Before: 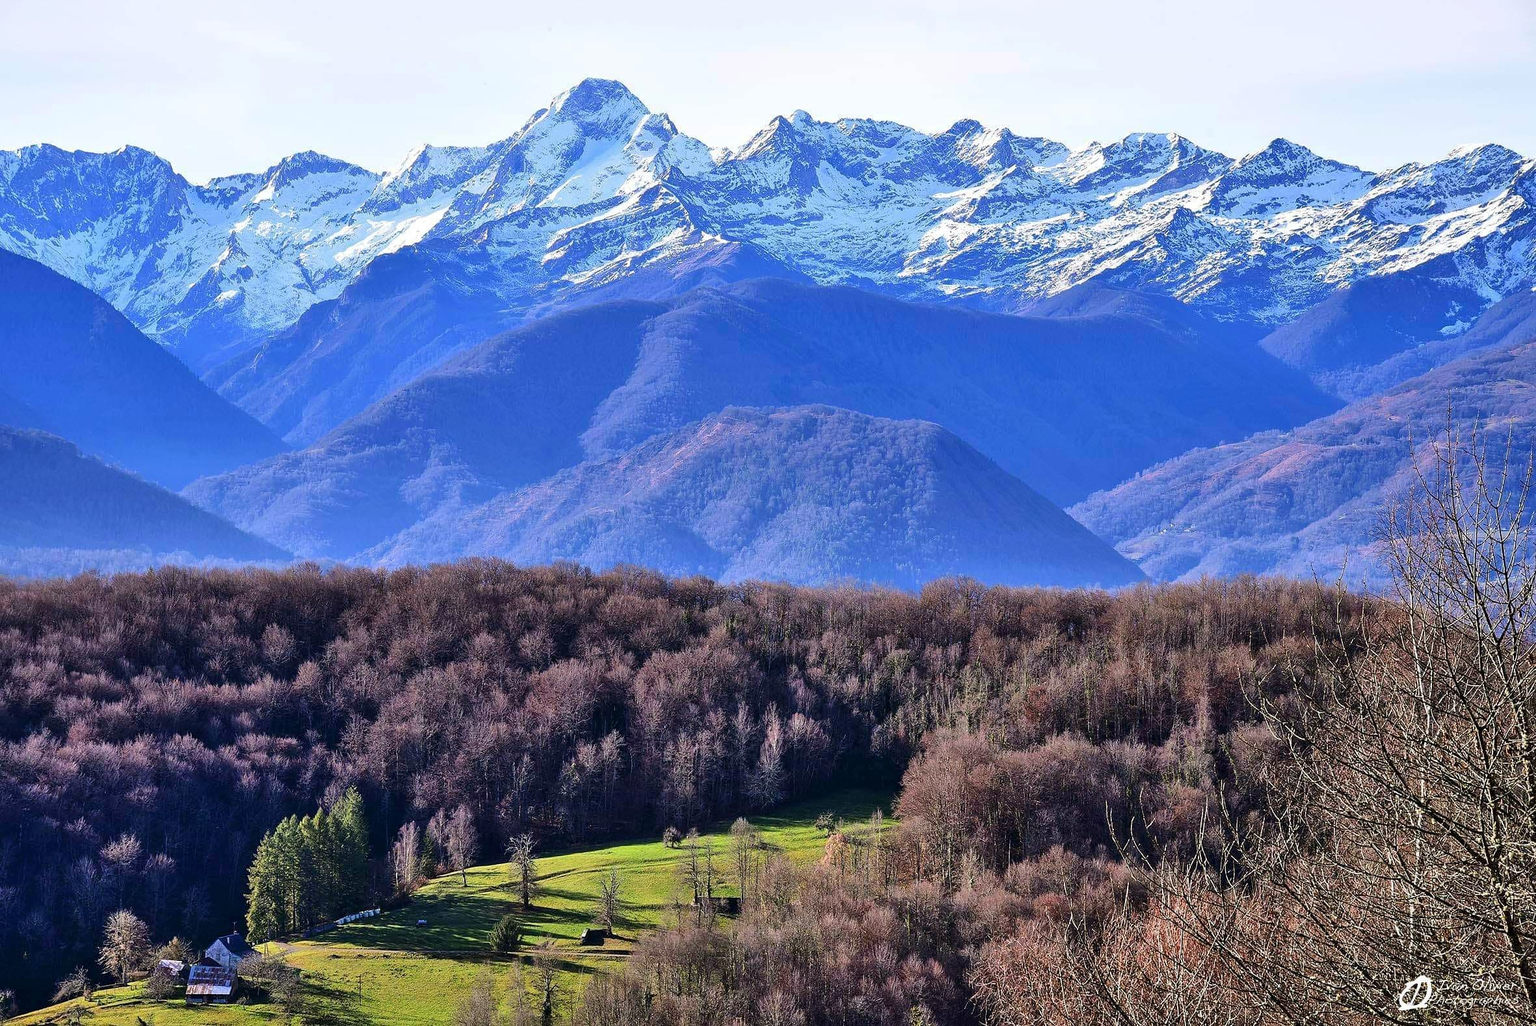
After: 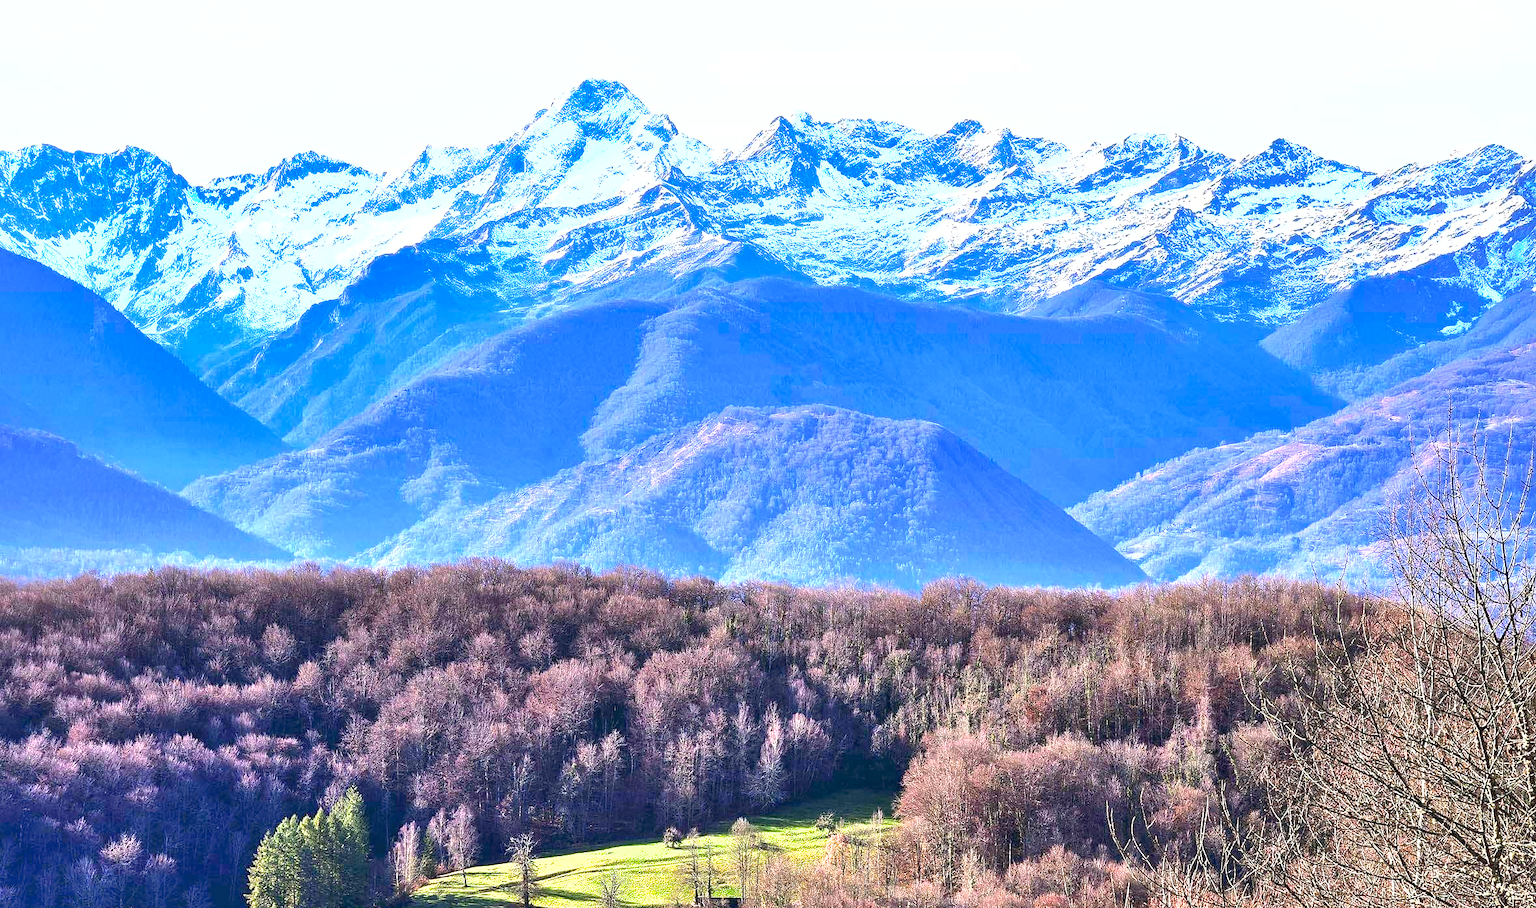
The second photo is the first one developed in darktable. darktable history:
crop and rotate: top 0%, bottom 11.449%
exposure: black level correction 0, exposure 1.388 EV, compensate highlight preservation false
shadows and highlights: on, module defaults
